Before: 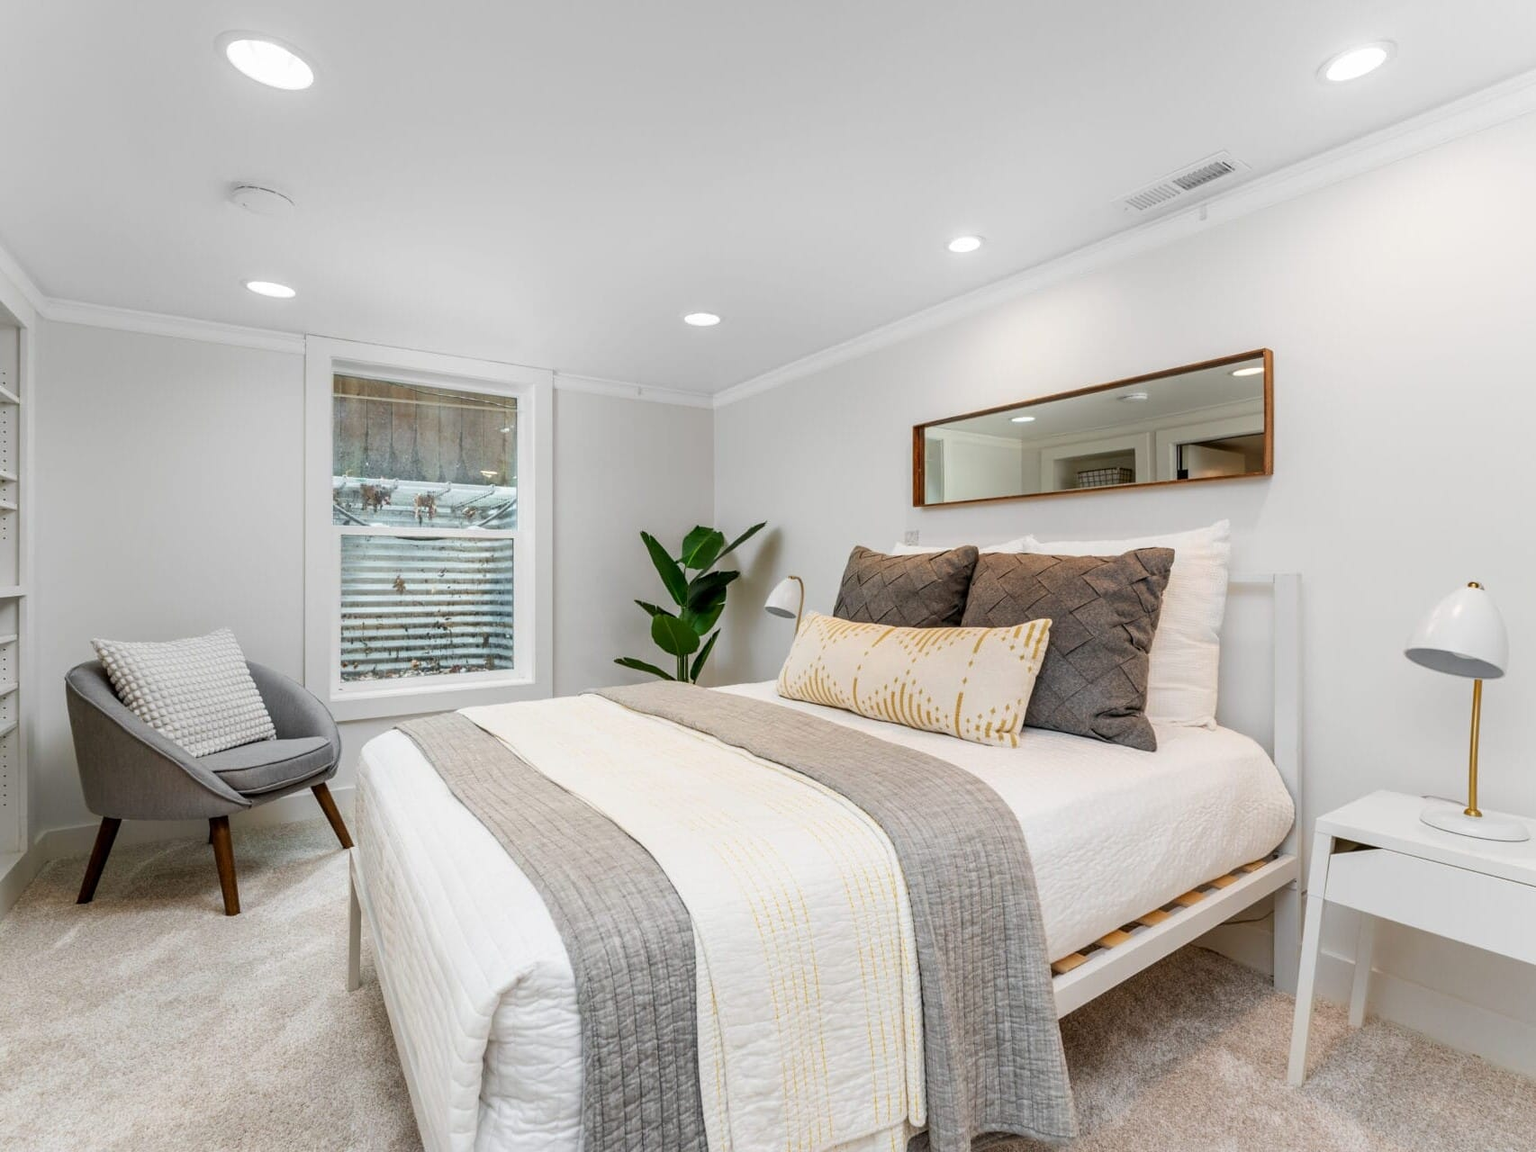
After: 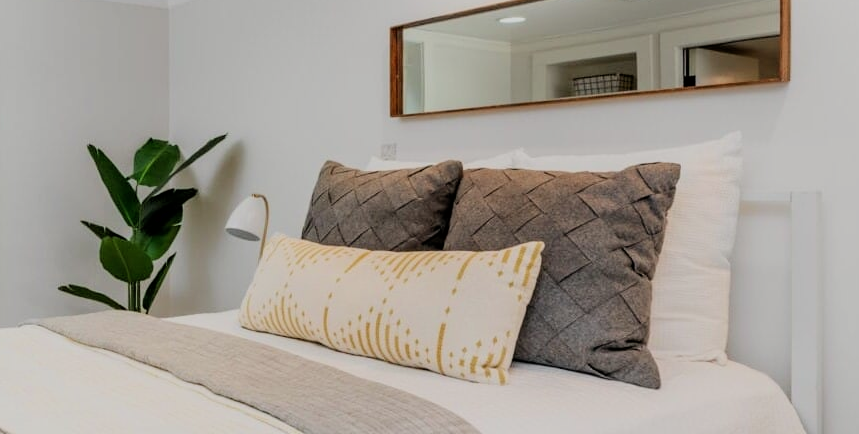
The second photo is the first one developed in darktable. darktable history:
crop: left 36.616%, top 34.86%, right 13.017%, bottom 31.172%
color correction: highlights b* 0.026
filmic rgb: black relative exposure -7.65 EV, white relative exposure 4.56 EV, threshold 3.05 EV, hardness 3.61, color science v6 (2022), enable highlight reconstruction true
contrast brightness saturation: saturation -0.023
